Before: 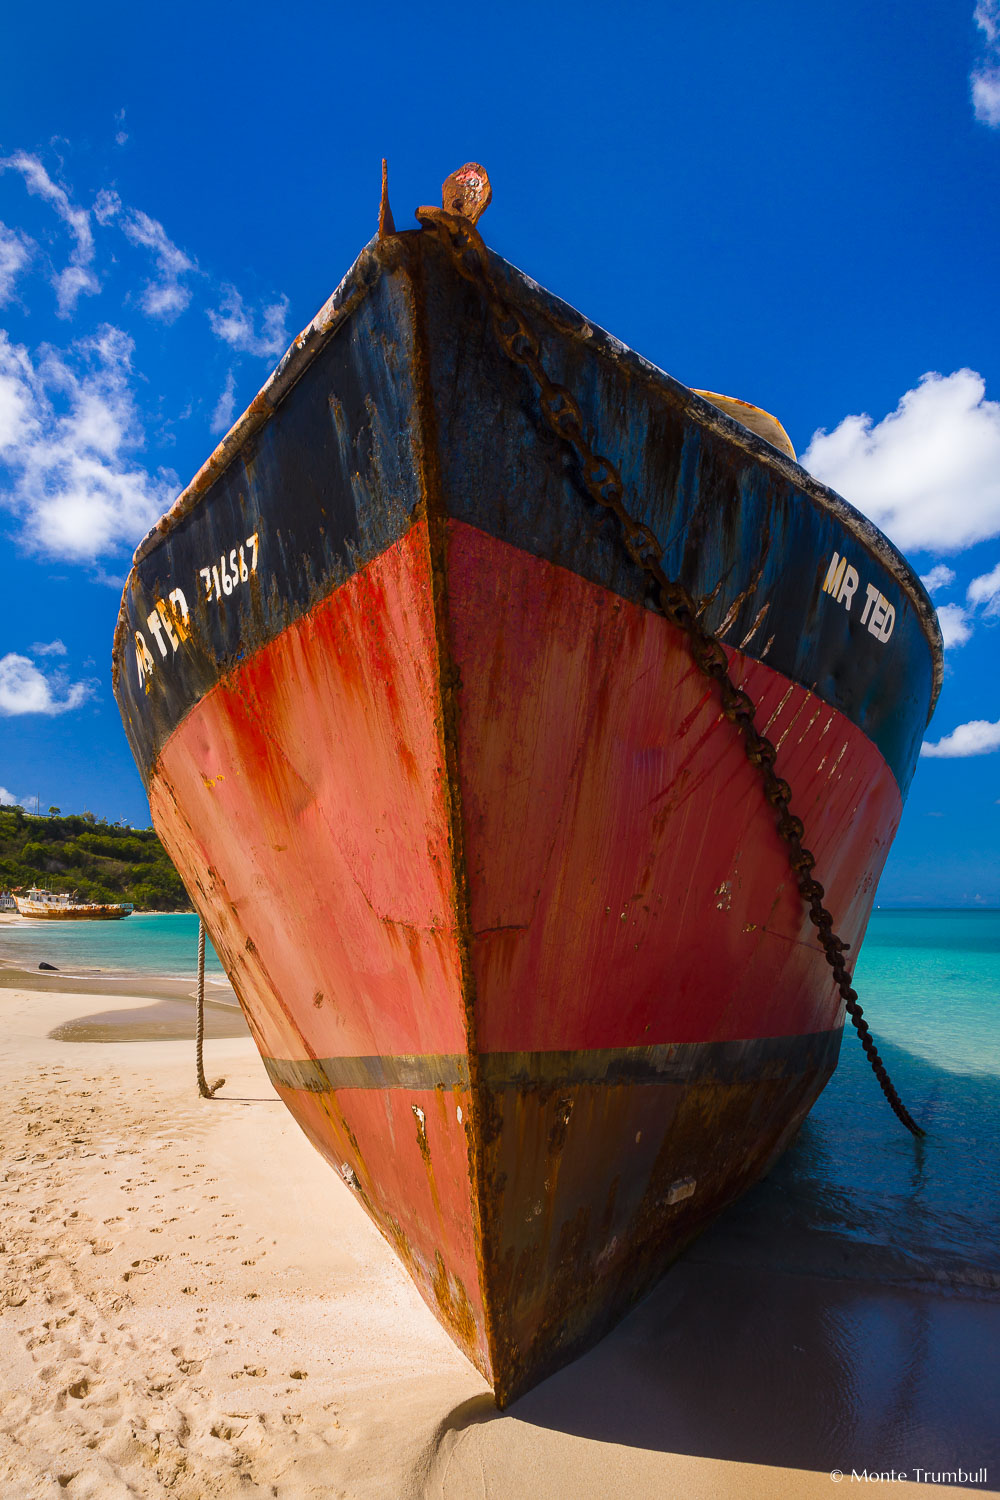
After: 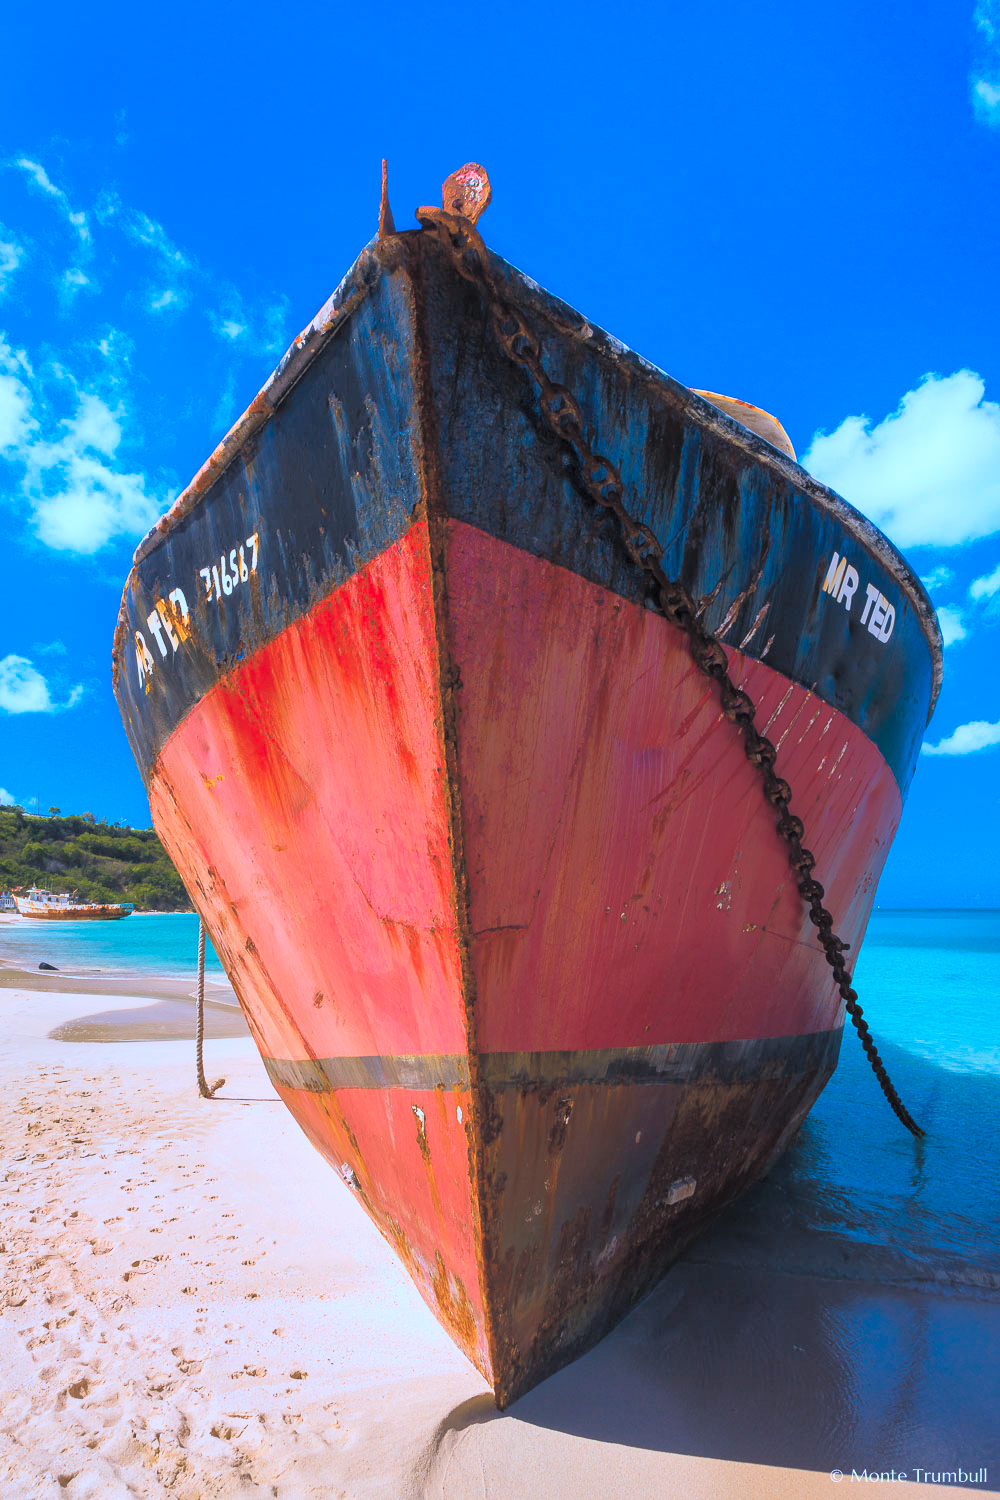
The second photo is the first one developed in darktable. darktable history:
shadows and highlights: radius 0.1, shadows 42.46, white point adjustment -2.28, highlights 8.77, shadows color adjustment 0%, highlights color adjustment 29.47%, soften with gaussian
tone curve: curves: ch0 [(0, 0) (0.202, 0.117) (1, 1)], color space Lab, linked channels
contrast brightness saturation: contrast 0.09, brightness 0.38, saturation 0.45
color correction: highlights a* -6.82, highlights b* -40
